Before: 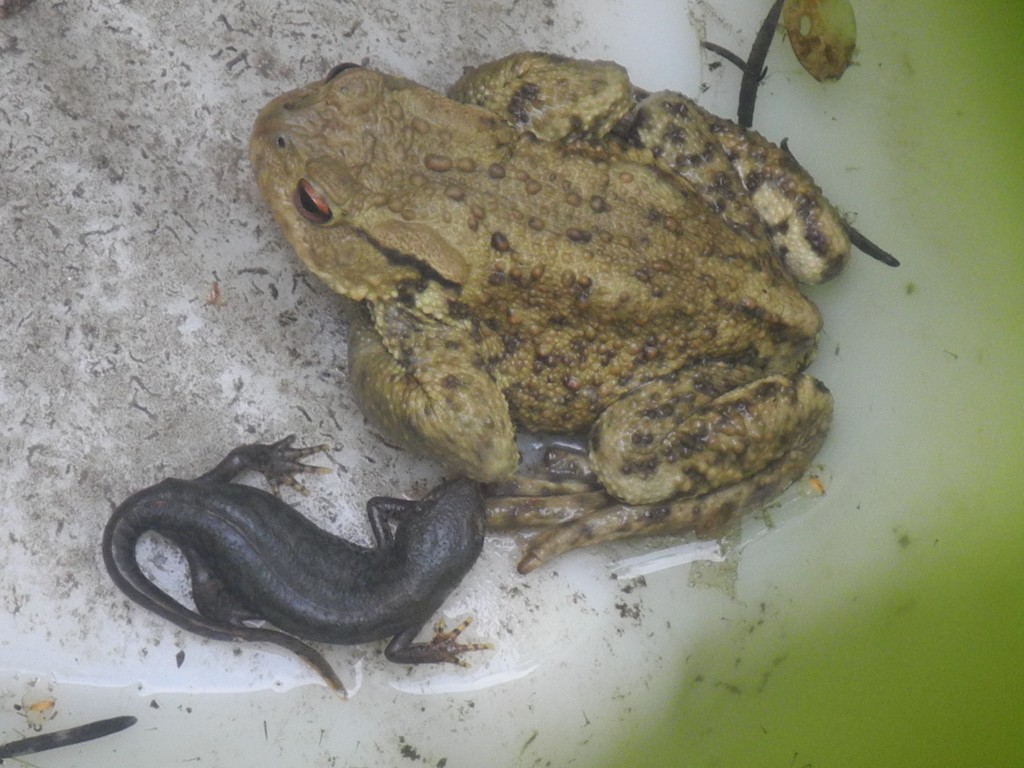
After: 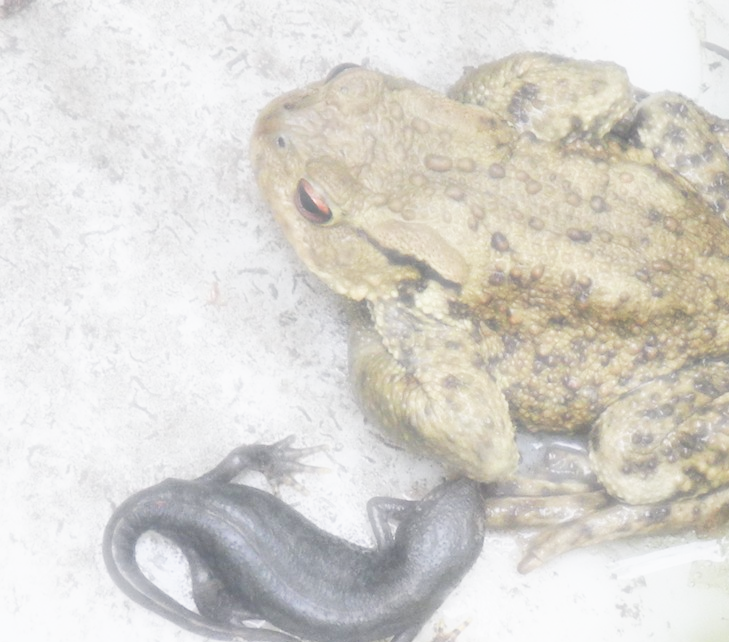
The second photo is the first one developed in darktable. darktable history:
crop: right 28.773%, bottom 16.36%
haze removal: strength -0.893, distance 0.232, compatibility mode true, adaptive false
base curve: curves: ch0 [(0, 0) (0.007, 0.004) (0.027, 0.03) (0.046, 0.07) (0.207, 0.54) (0.442, 0.872) (0.673, 0.972) (1, 1)], preserve colors none
